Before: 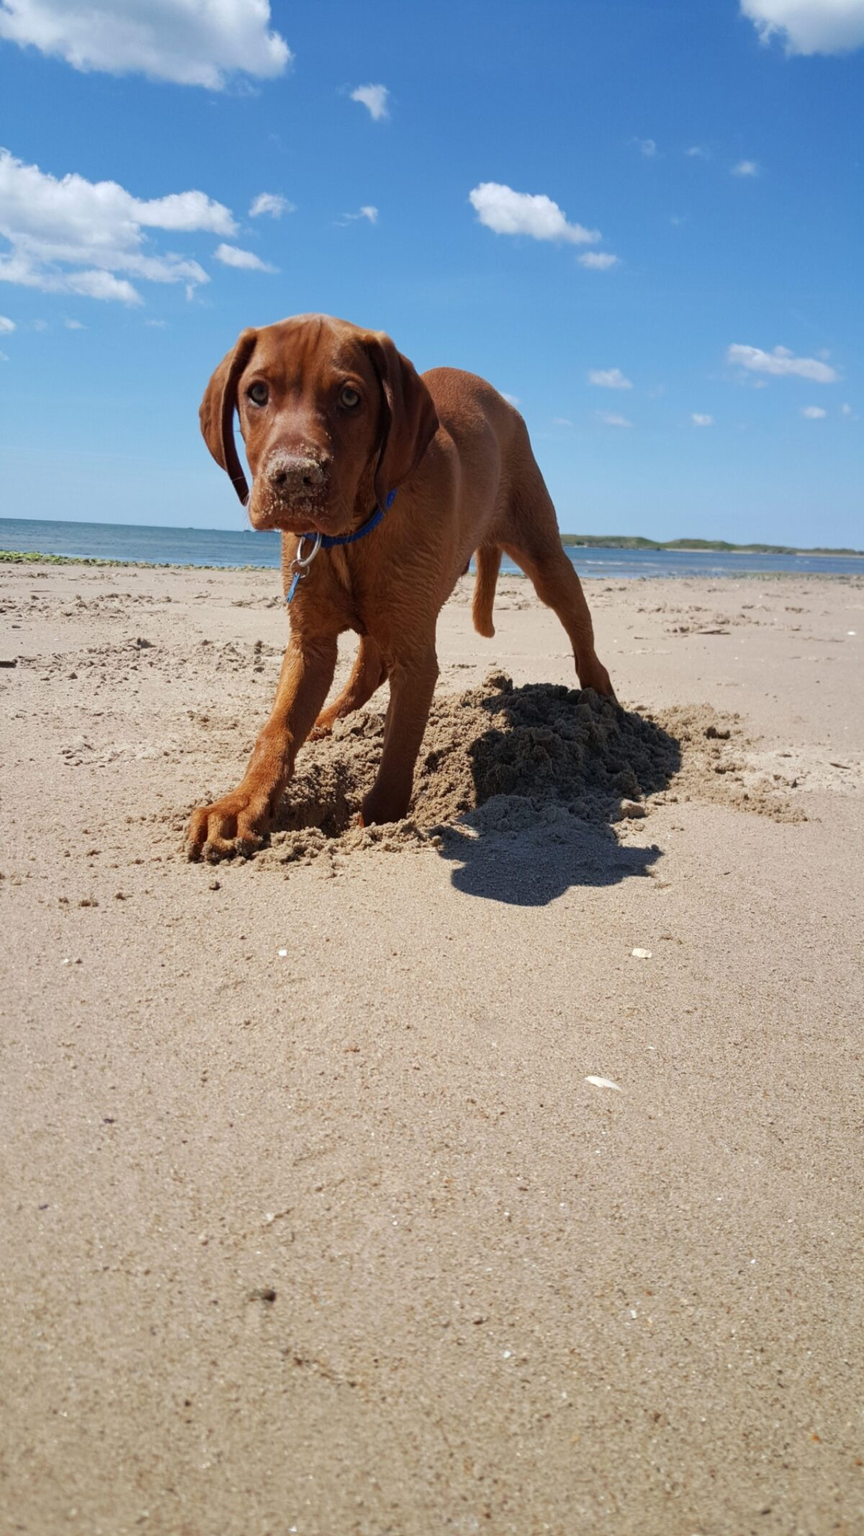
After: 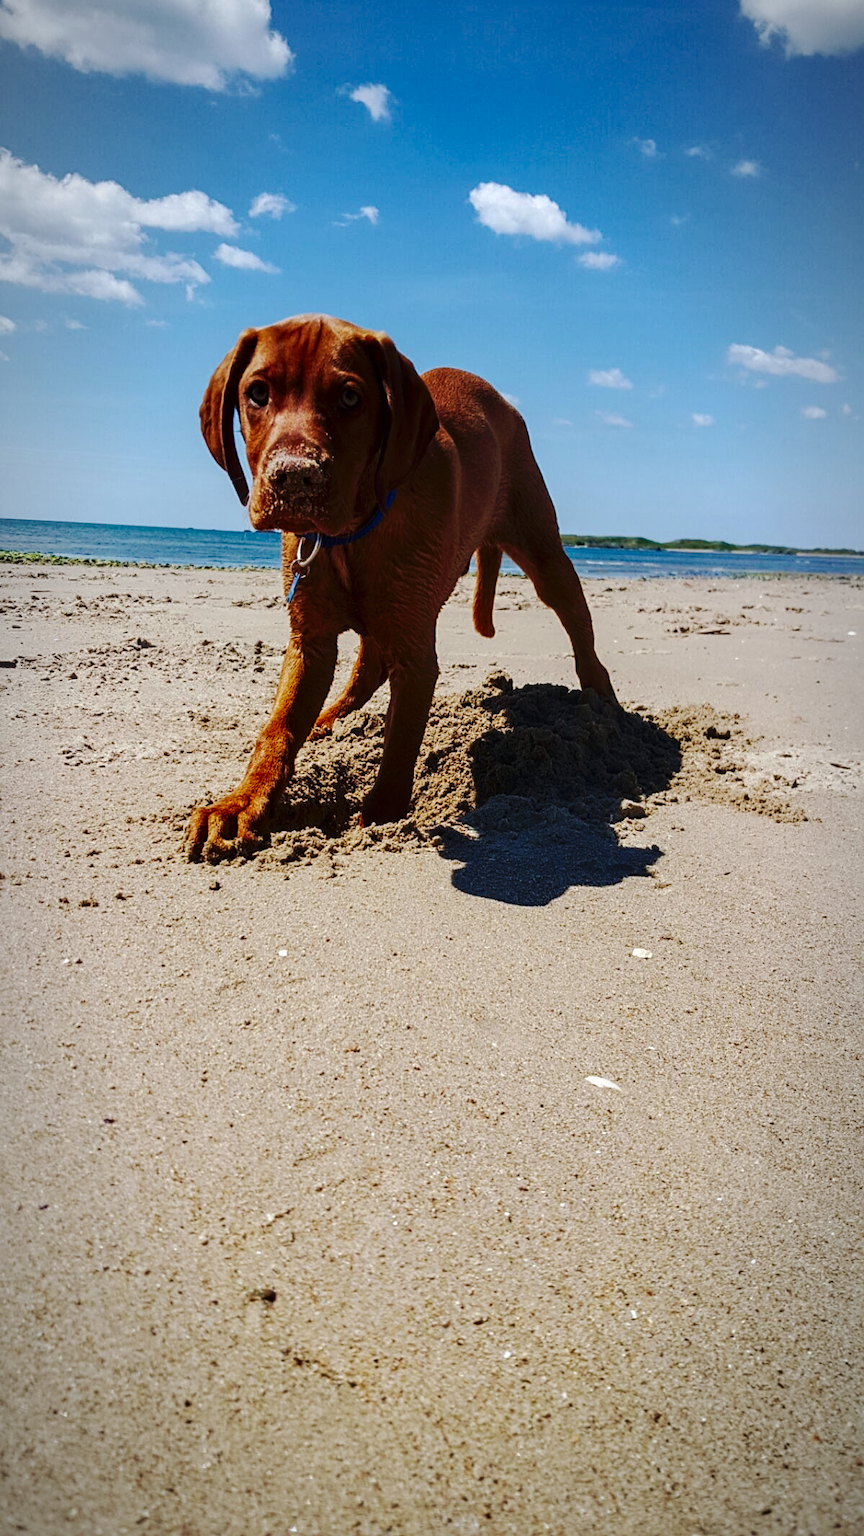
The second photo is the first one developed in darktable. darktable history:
velvia: on, module defaults
contrast brightness saturation: brightness -0.2, saturation 0.08
haze removal: strength -0.05
vignetting: fall-off radius 70%, automatic ratio true
white balance: red 0.986, blue 1.01
local contrast: on, module defaults
sharpen: radius 2.529, amount 0.323
tone curve: curves: ch0 [(0, 0) (0.003, 0.002) (0.011, 0.009) (0.025, 0.018) (0.044, 0.03) (0.069, 0.043) (0.1, 0.057) (0.136, 0.079) (0.177, 0.125) (0.224, 0.178) (0.277, 0.255) (0.335, 0.341) (0.399, 0.443) (0.468, 0.553) (0.543, 0.644) (0.623, 0.718) (0.709, 0.779) (0.801, 0.849) (0.898, 0.929) (1, 1)], preserve colors none
